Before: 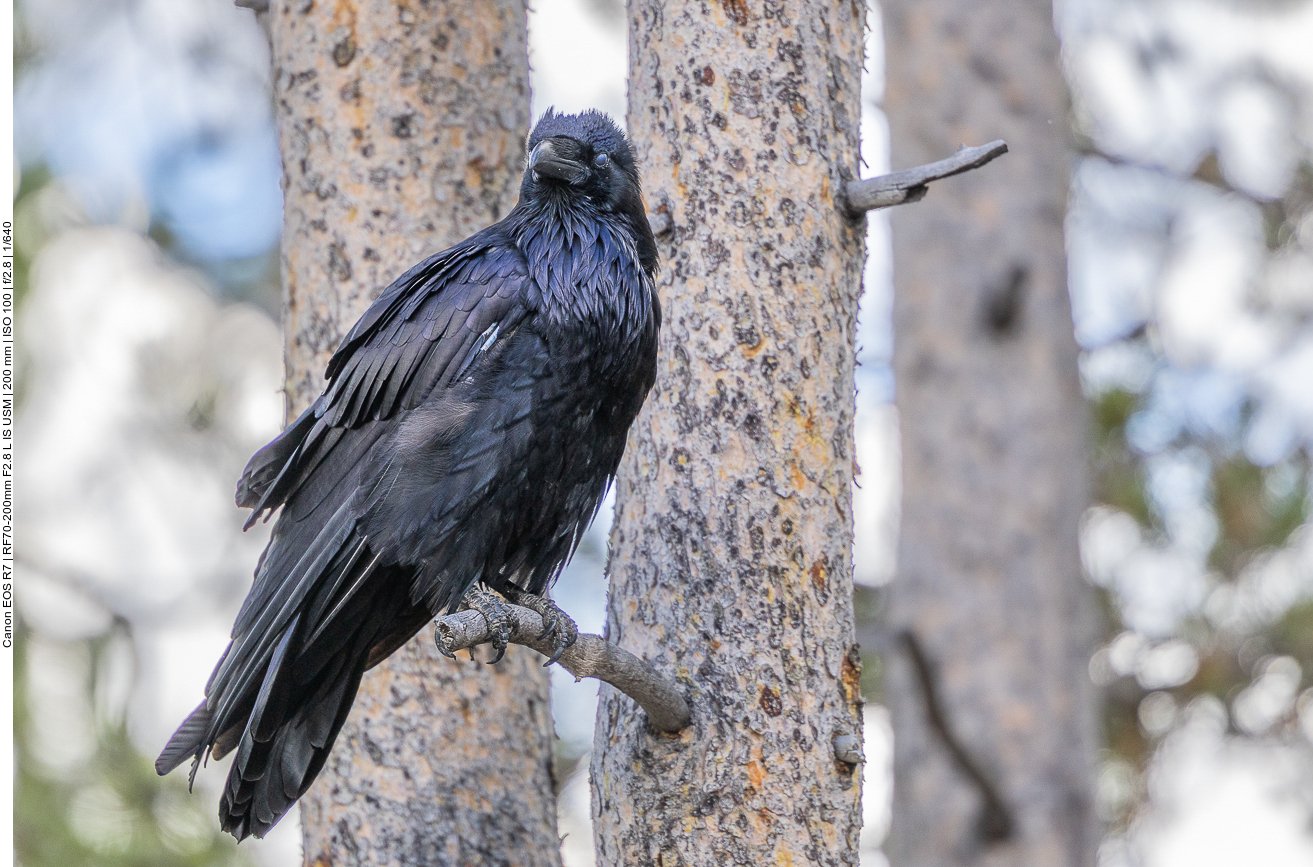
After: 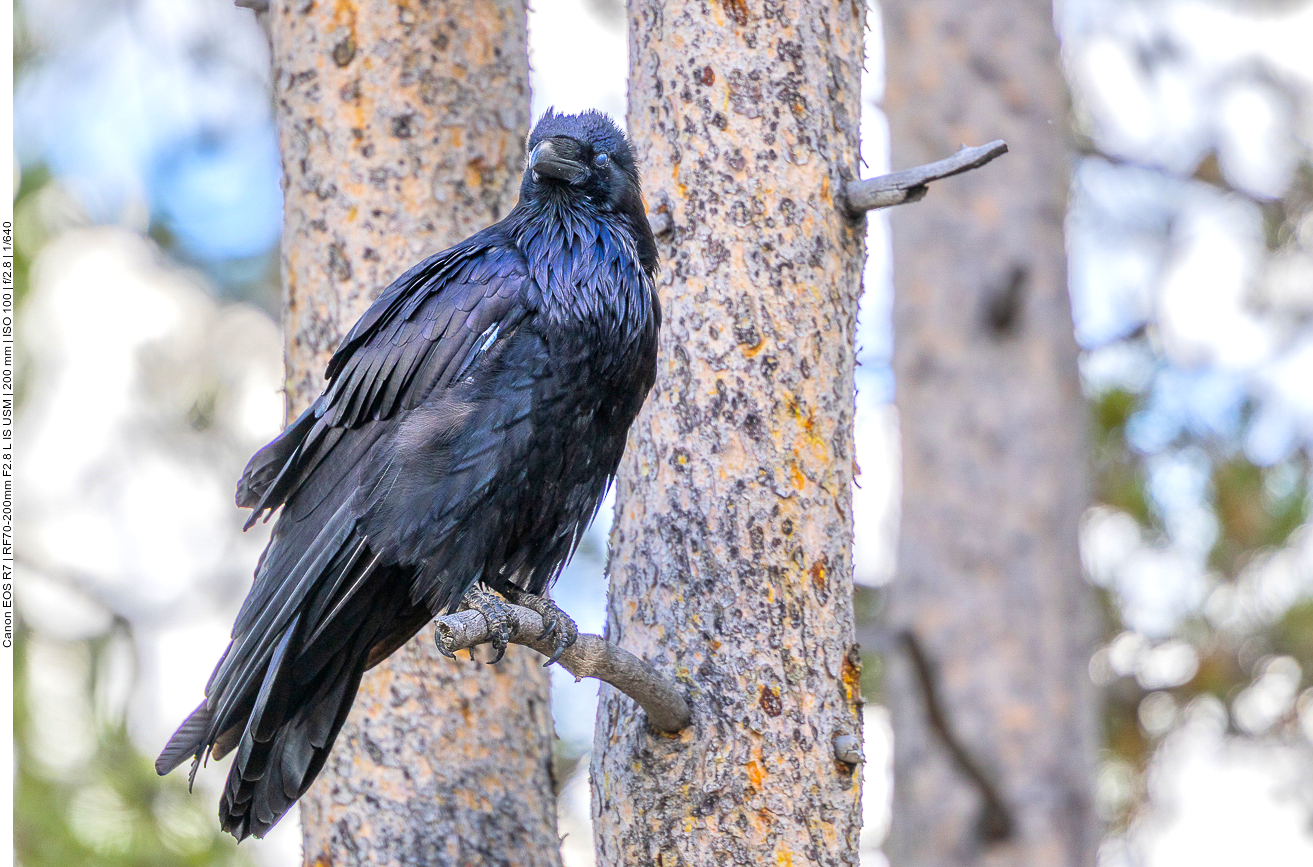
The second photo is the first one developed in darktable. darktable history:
exposure: black level correction 0.001, exposure 0.3 EV, compensate highlight preservation false
color balance rgb: linear chroma grading › global chroma 15%, perceptual saturation grading › global saturation 30%
